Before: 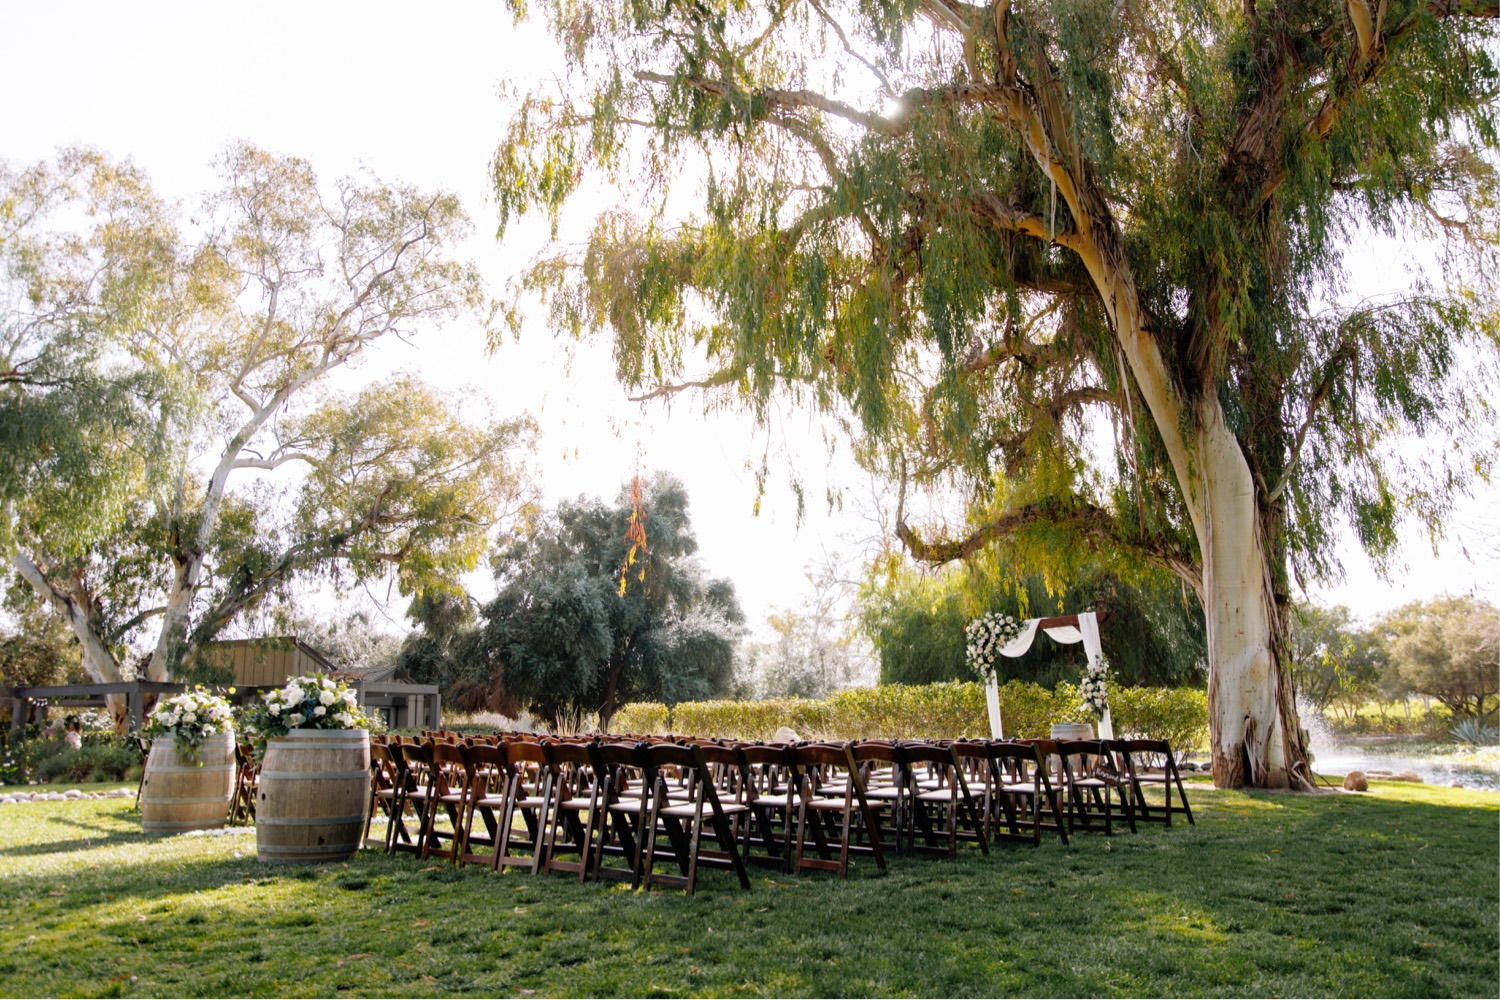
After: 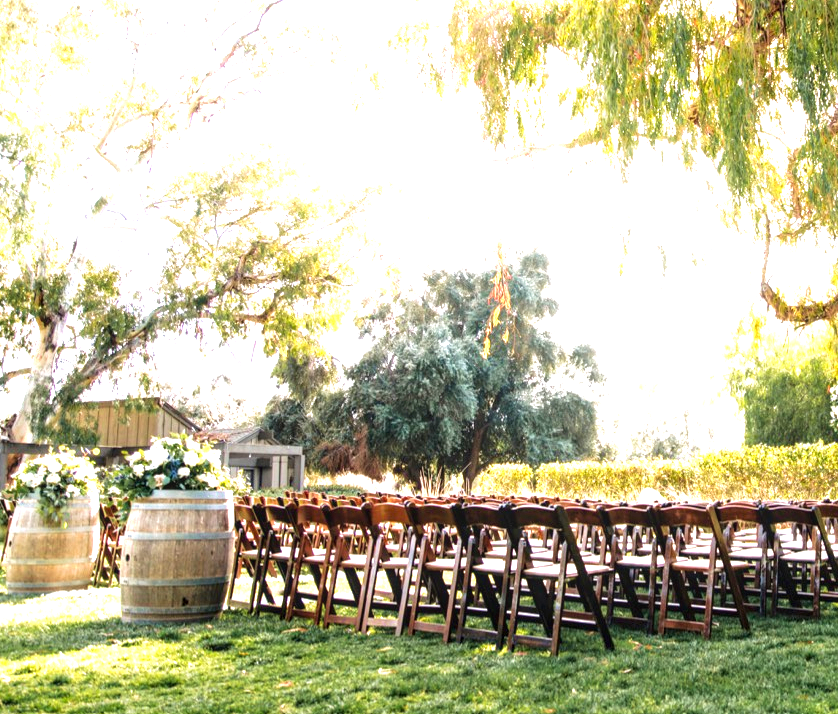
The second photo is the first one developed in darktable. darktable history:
exposure: exposure 1.515 EV, compensate exposure bias true, compensate highlight preservation false
velvia: on, module defaults
crop: left 9.117%, top 23.914%, right 35.003%, bottom 4.632%
local contrast: on, module defaults
